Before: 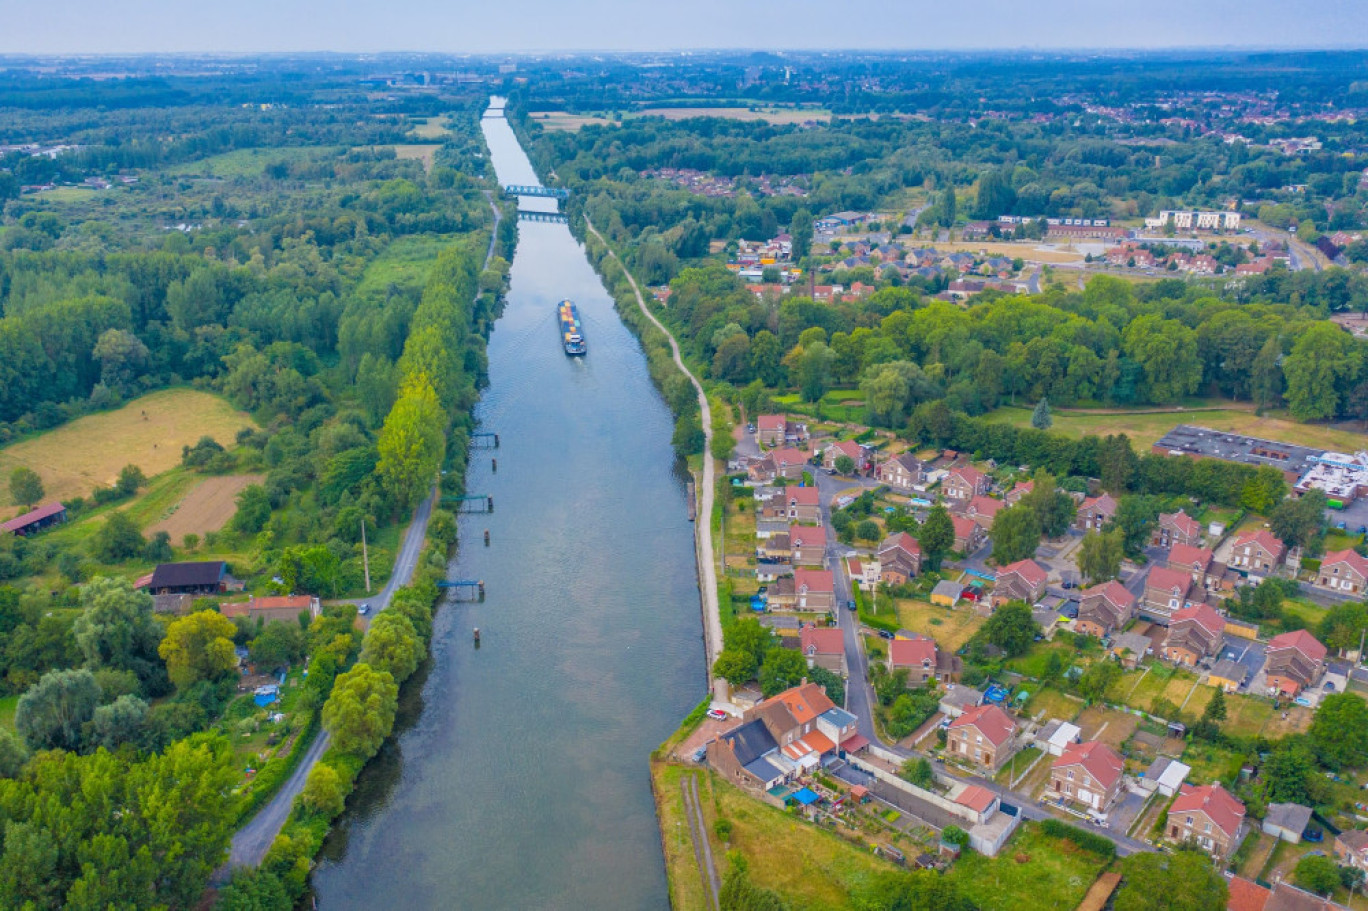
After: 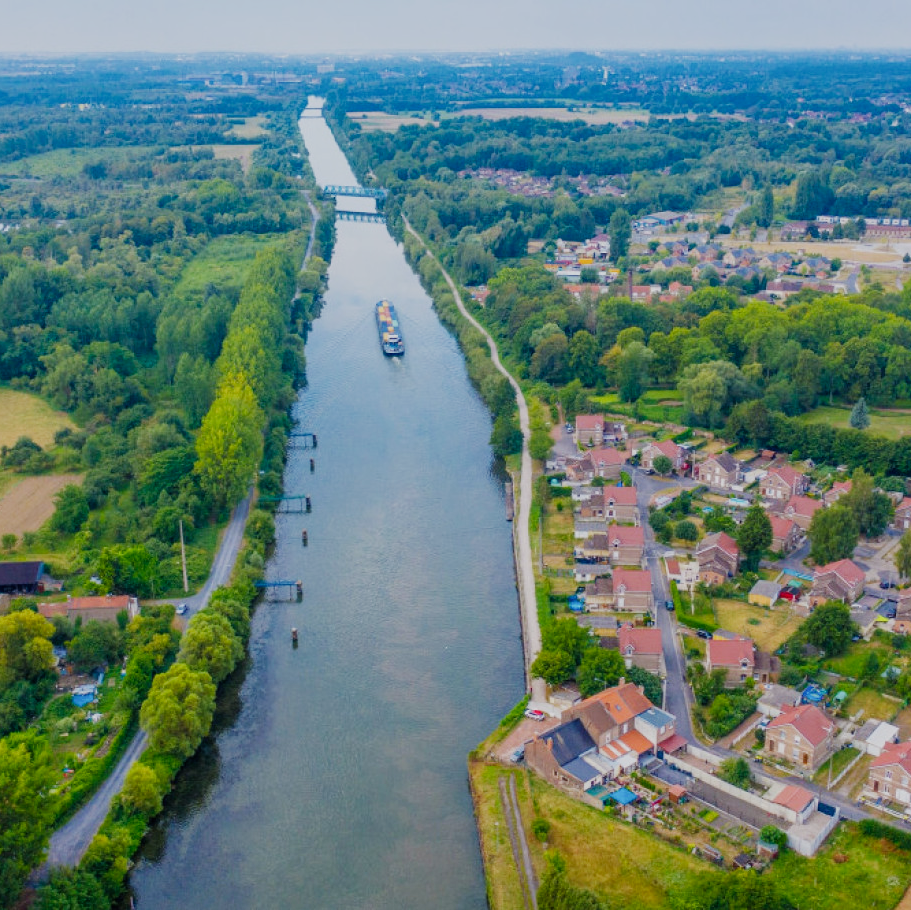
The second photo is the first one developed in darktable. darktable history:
crop and rotate: left 13.342%, right 19.991%
sigmoid: skew -0.2, preserve hue 0%, red attenuation 0.1, red rotation 0.035, green attenuation 0.1, green rotation -0.017, blue attenuation 0.15, blue rotation -0.052, base primaries Rec2020
